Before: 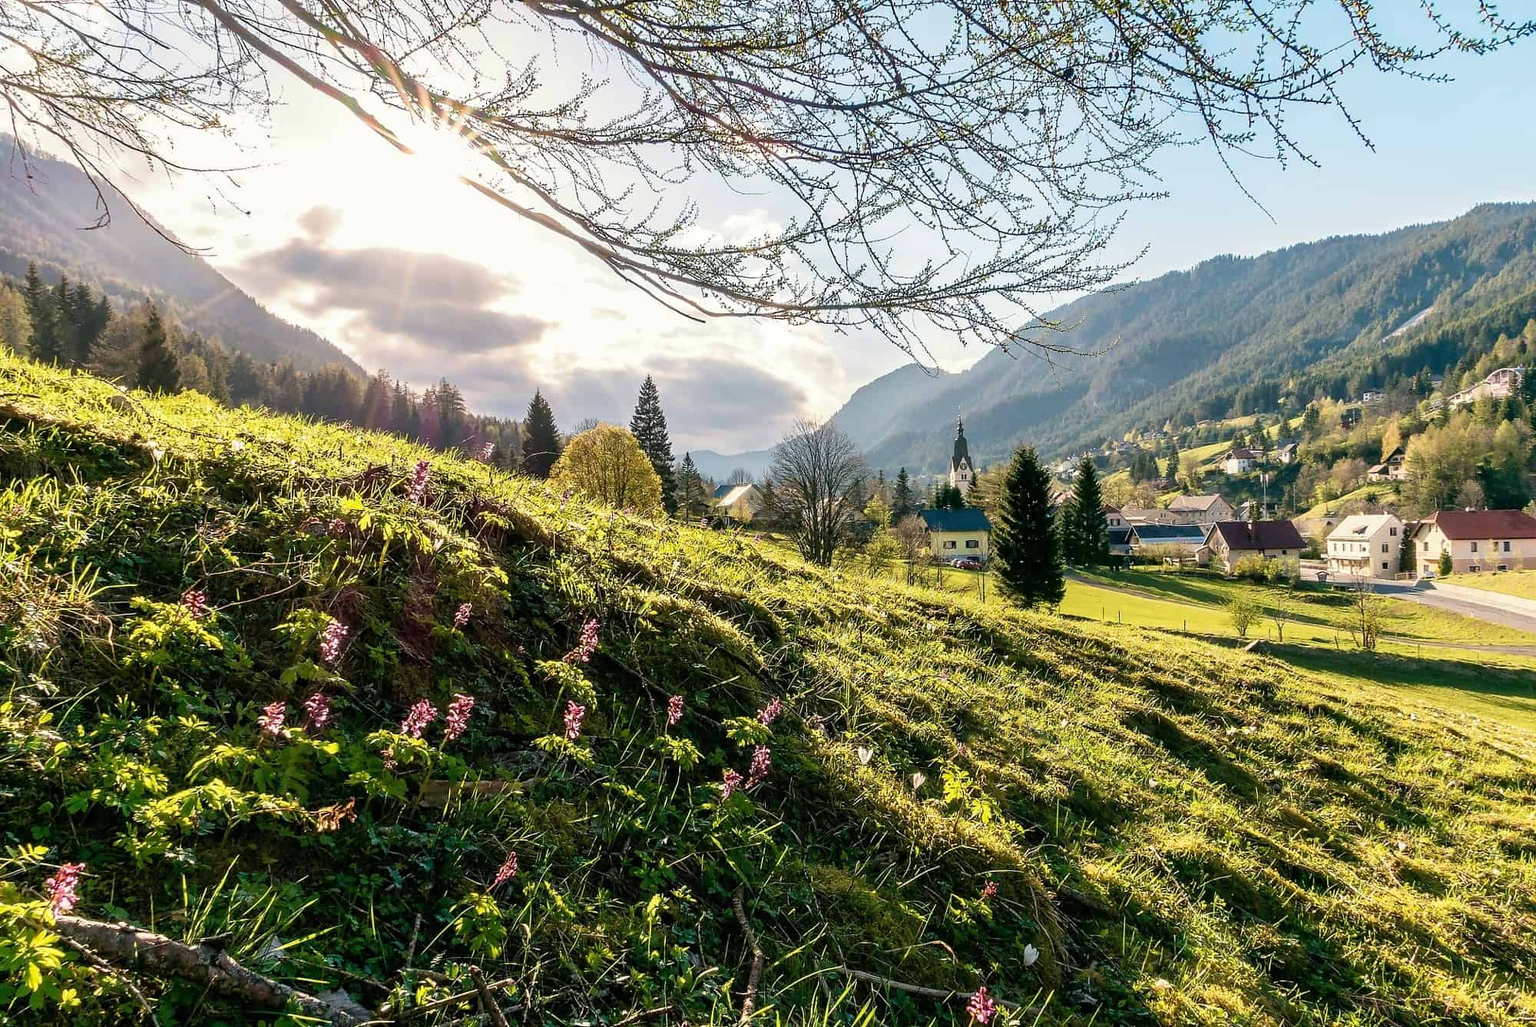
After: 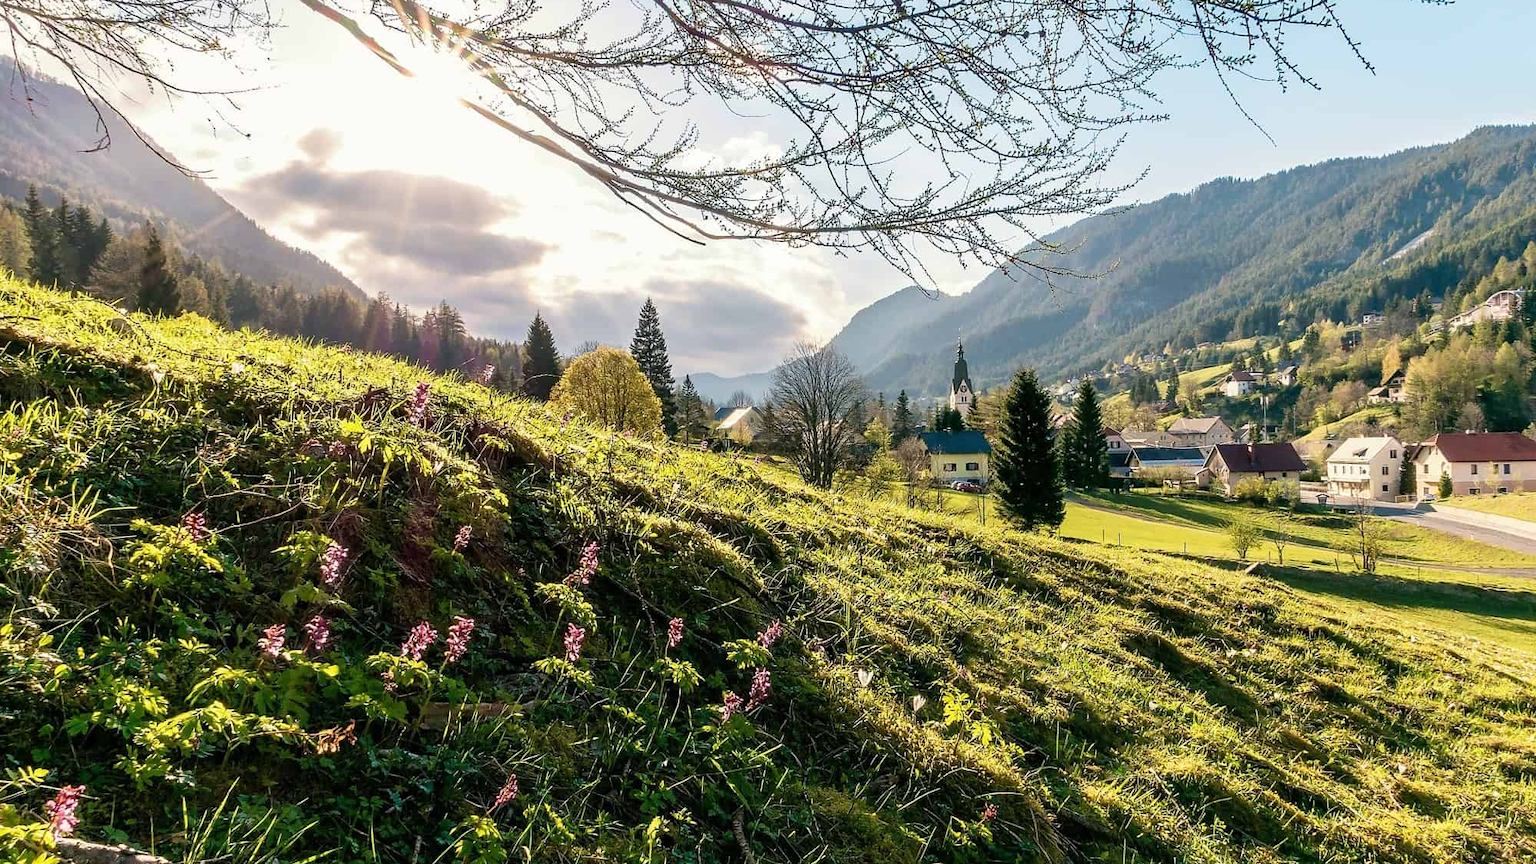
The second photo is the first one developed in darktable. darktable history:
crop: top 7.625%, bottom 8.027%
